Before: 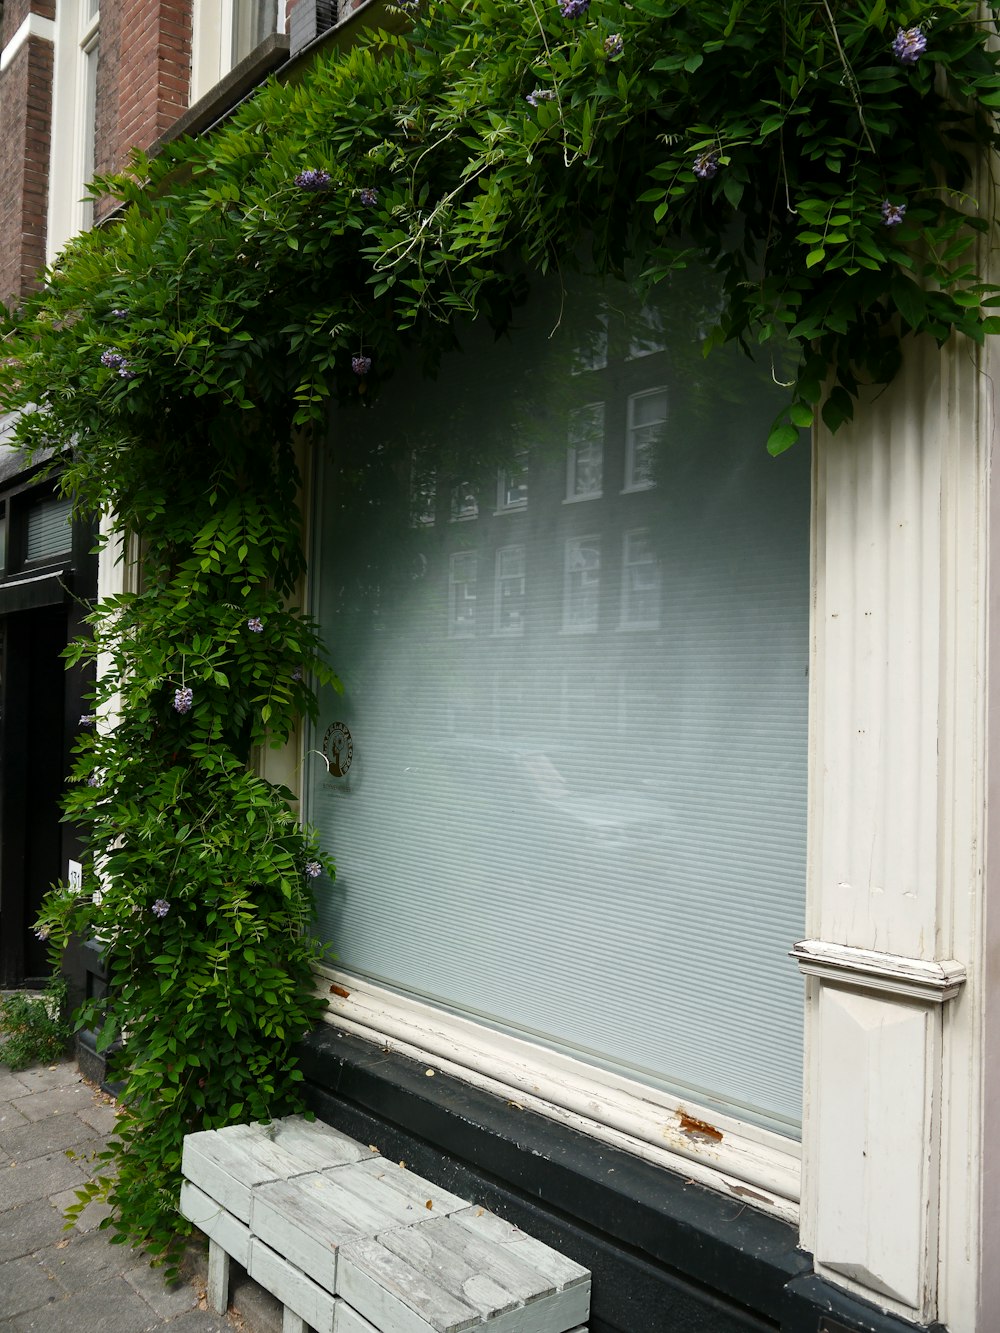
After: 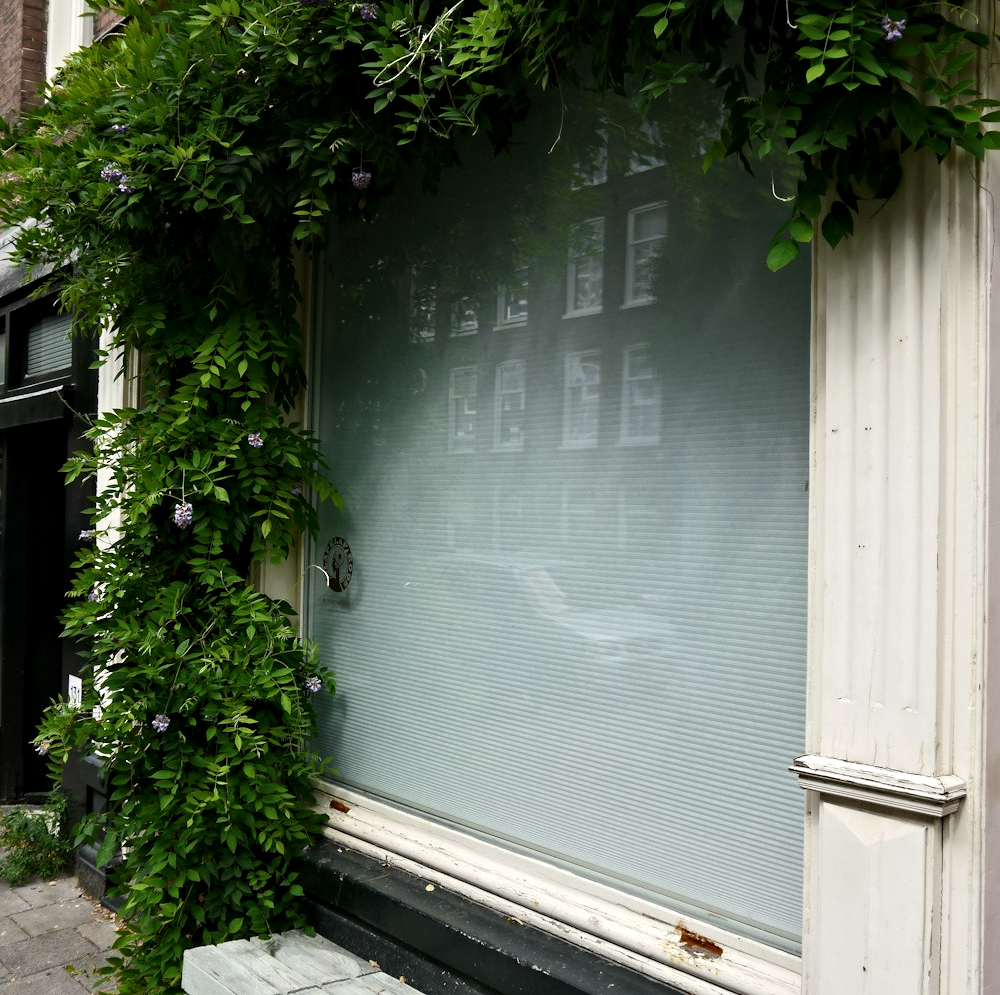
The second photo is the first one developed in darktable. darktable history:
contrast equalizer: y [[0.511, 0.558, 0.631, 0.632, 0.559, 0.512], [0.5 ×6], [0.5 ×6], [0 ×6], [0 ×6]], mix 0.511
crop: top 13.948%, bottom 11.391%
levels: white 99.89%, levels [0, 0.498, 0.996]
tone curve: curves: ch0 [(0, 0) (0.003, 0.003) (0.011, 0.011) (0.025, 0.024) (0.044, 0.043) (0.069, 0.068) (0.1, 0.097) (0.136, 0.132) (0.177, 0.173) (0.224, 0.219) (0.277, 0.27) (0.335, 0.327) (0.399, 0.389) (0.468, 0.457) (0.543, 0.549) (0.623, 0.628) (0.709, 0.713) (0.801, 0.803) (0.898, 0.899) (1, 1)], color space Lab, independent channels, preserve colors none
